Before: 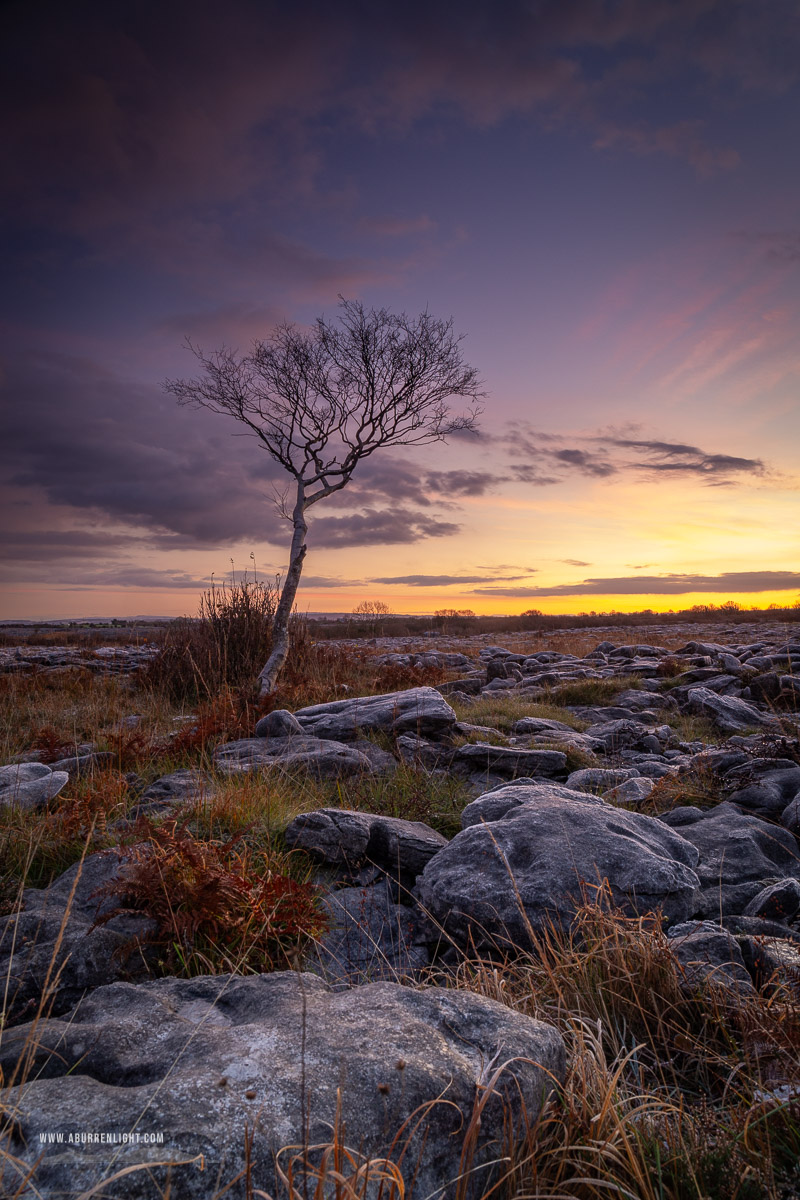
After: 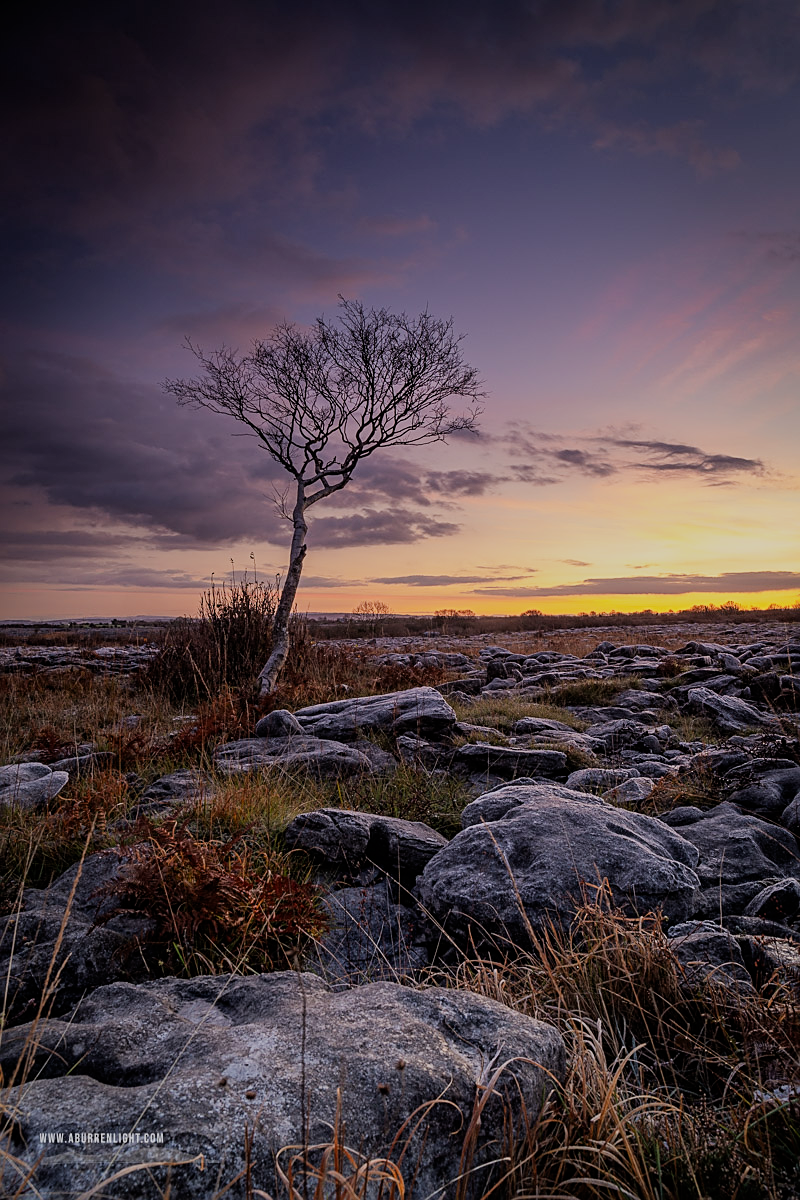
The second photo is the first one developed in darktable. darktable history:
sharpen: on, module defaults
exposure: compensate highlight preservation false
filmic rgb: black relative exposure -7.65 EV, white relative exposure 4.56 EV, hardness 3.61
tone equalizer: on, module defaults
